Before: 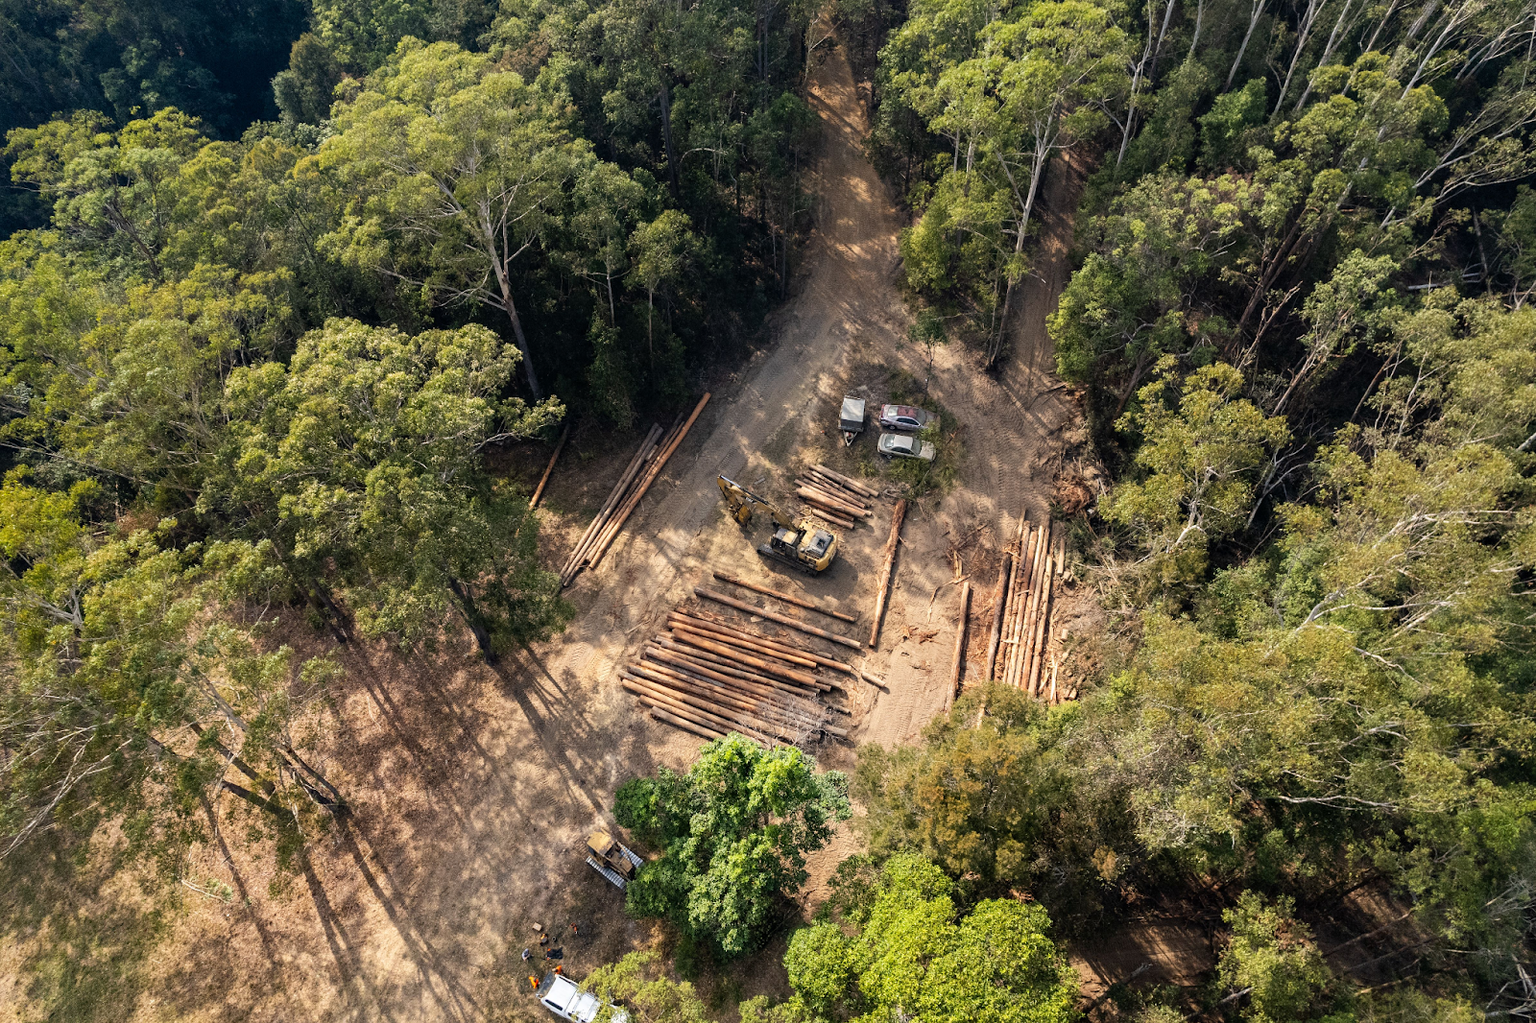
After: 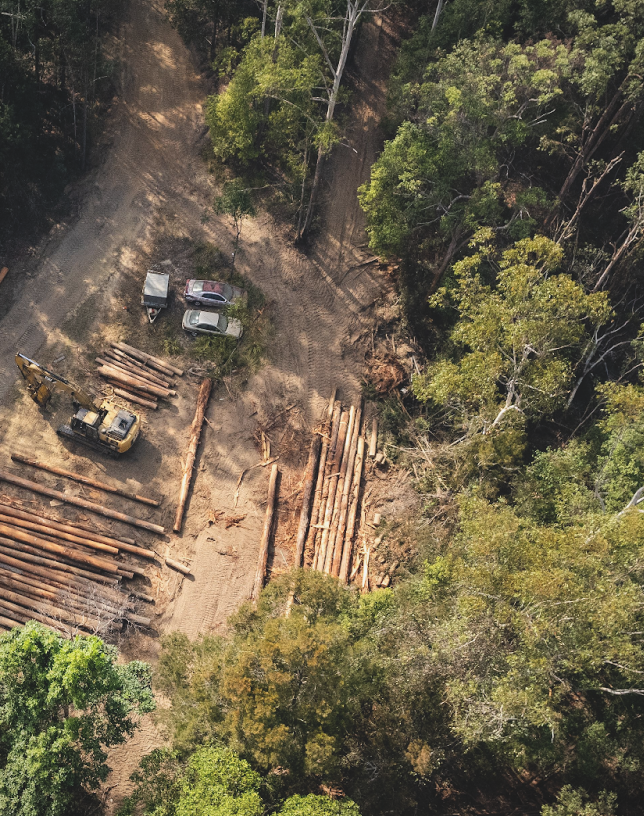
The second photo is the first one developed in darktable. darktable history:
exposure: black level correction -0.015, exposure -0.128 EV, compensate exposure bias true, compensate highlight preservation false
vignetting: fall-off radius 93.74%, unbound false
crop: left 45.763%, top 13.395%, right 13.931%, bottom 9.936%
